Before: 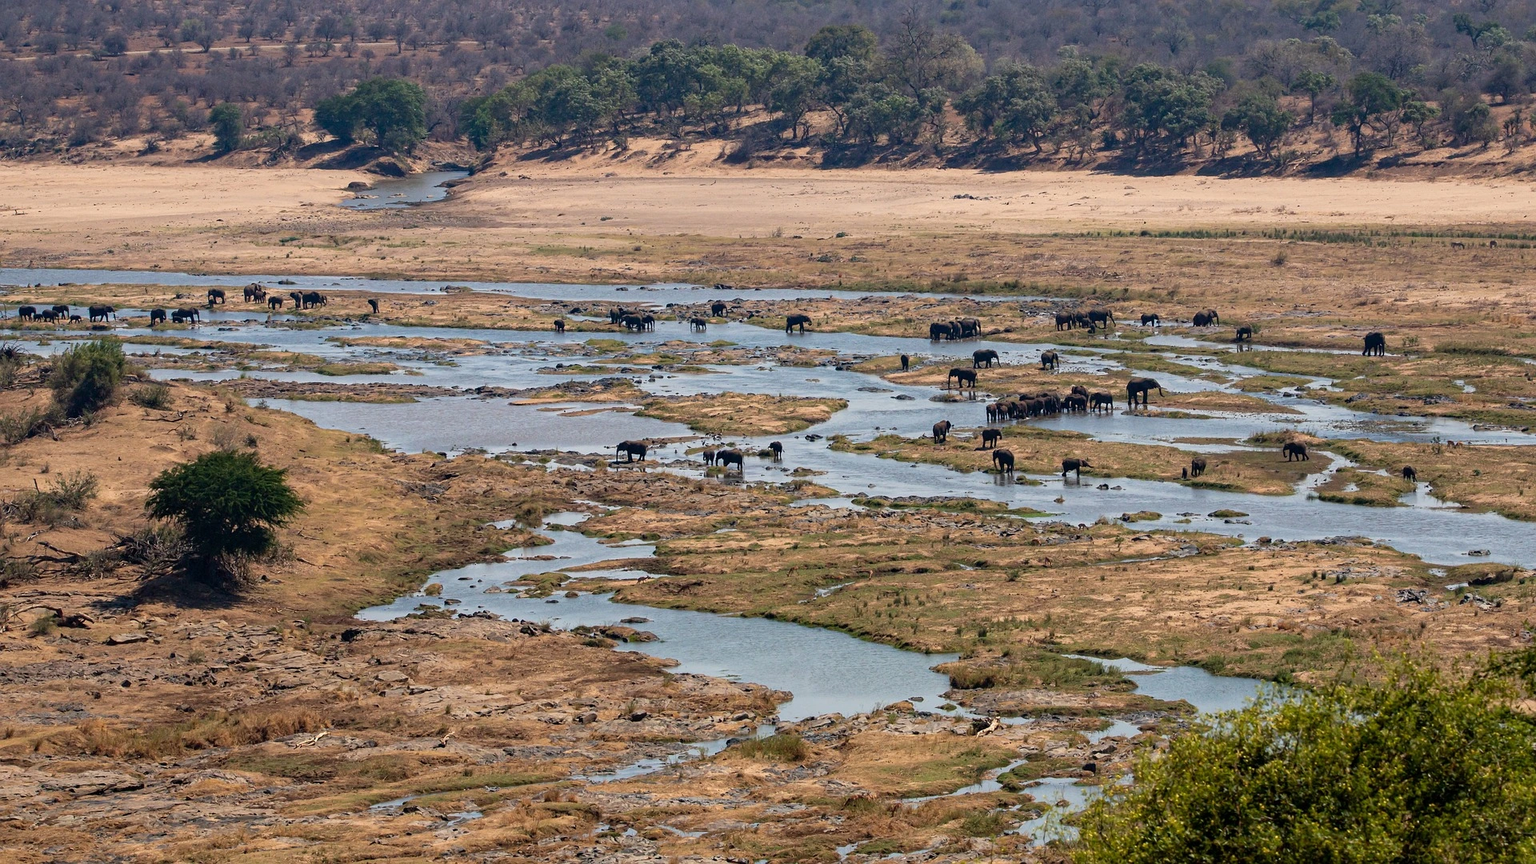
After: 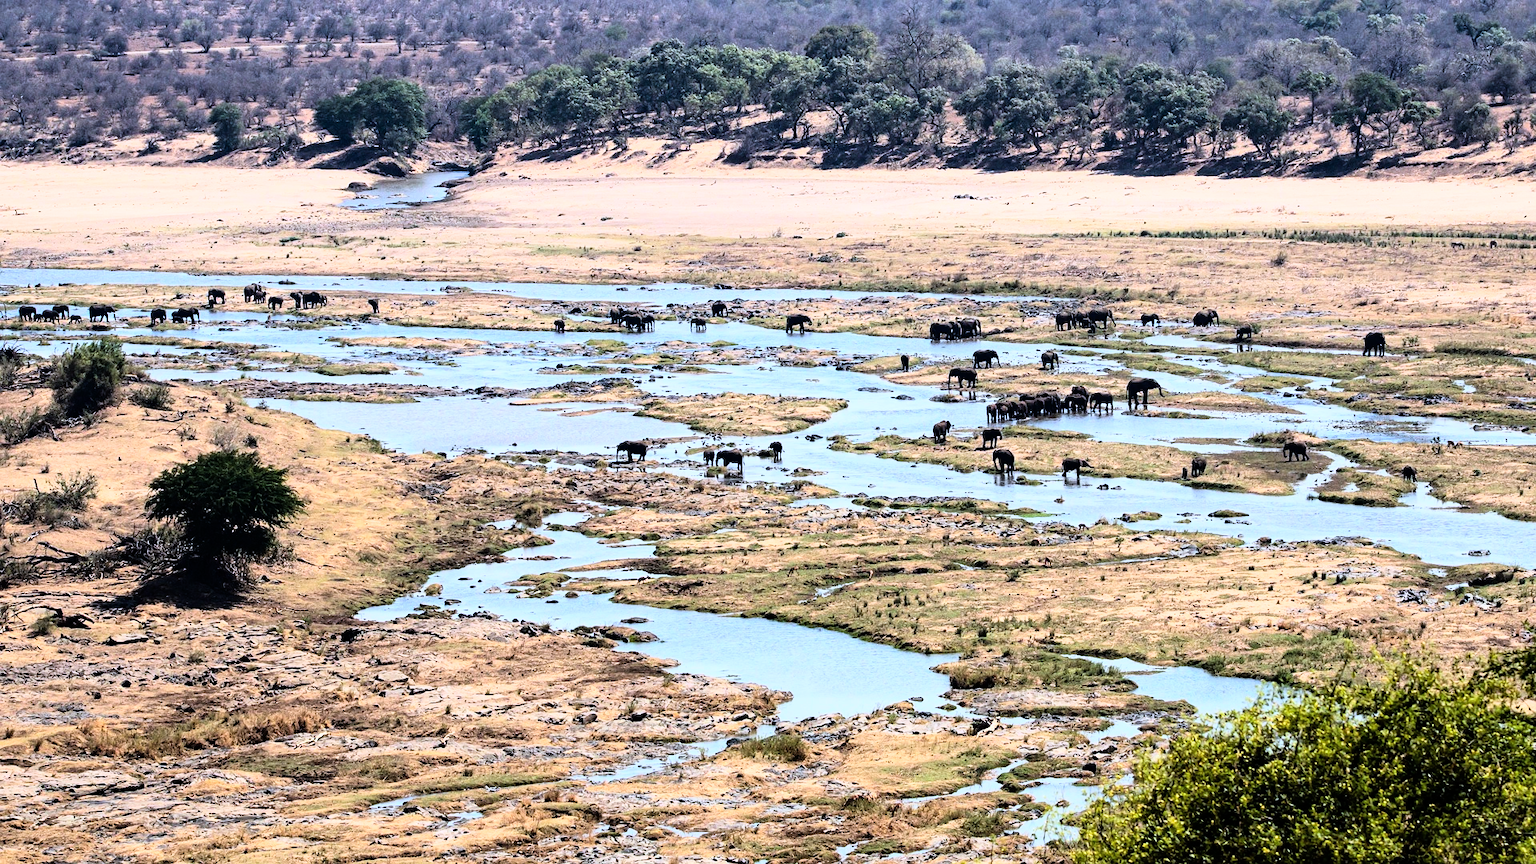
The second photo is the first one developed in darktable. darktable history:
rgb curve: curves: ch0 [(0, 0) (0.21, 0.15) (0.24, 0.21) (0.5, 0.75) (0.75, 0.96) (0.89, 0.99) (1, 1)]; ch1 [(0, 0.02) (0.21, 0.13) (0.25, 0.2) (0.5, 0.67) (0.75, 0.9) (0.89, 0.97) (1, 1)]; ch2 [(0, 0.02) (0.21, 0.13) (0.25, 0.2) (0.5, 0.67) (0.75, 0.9) (0.89, 0.97) (1, 1)], compensate middle gray true
white balance: red 0.931, blue 1.11
